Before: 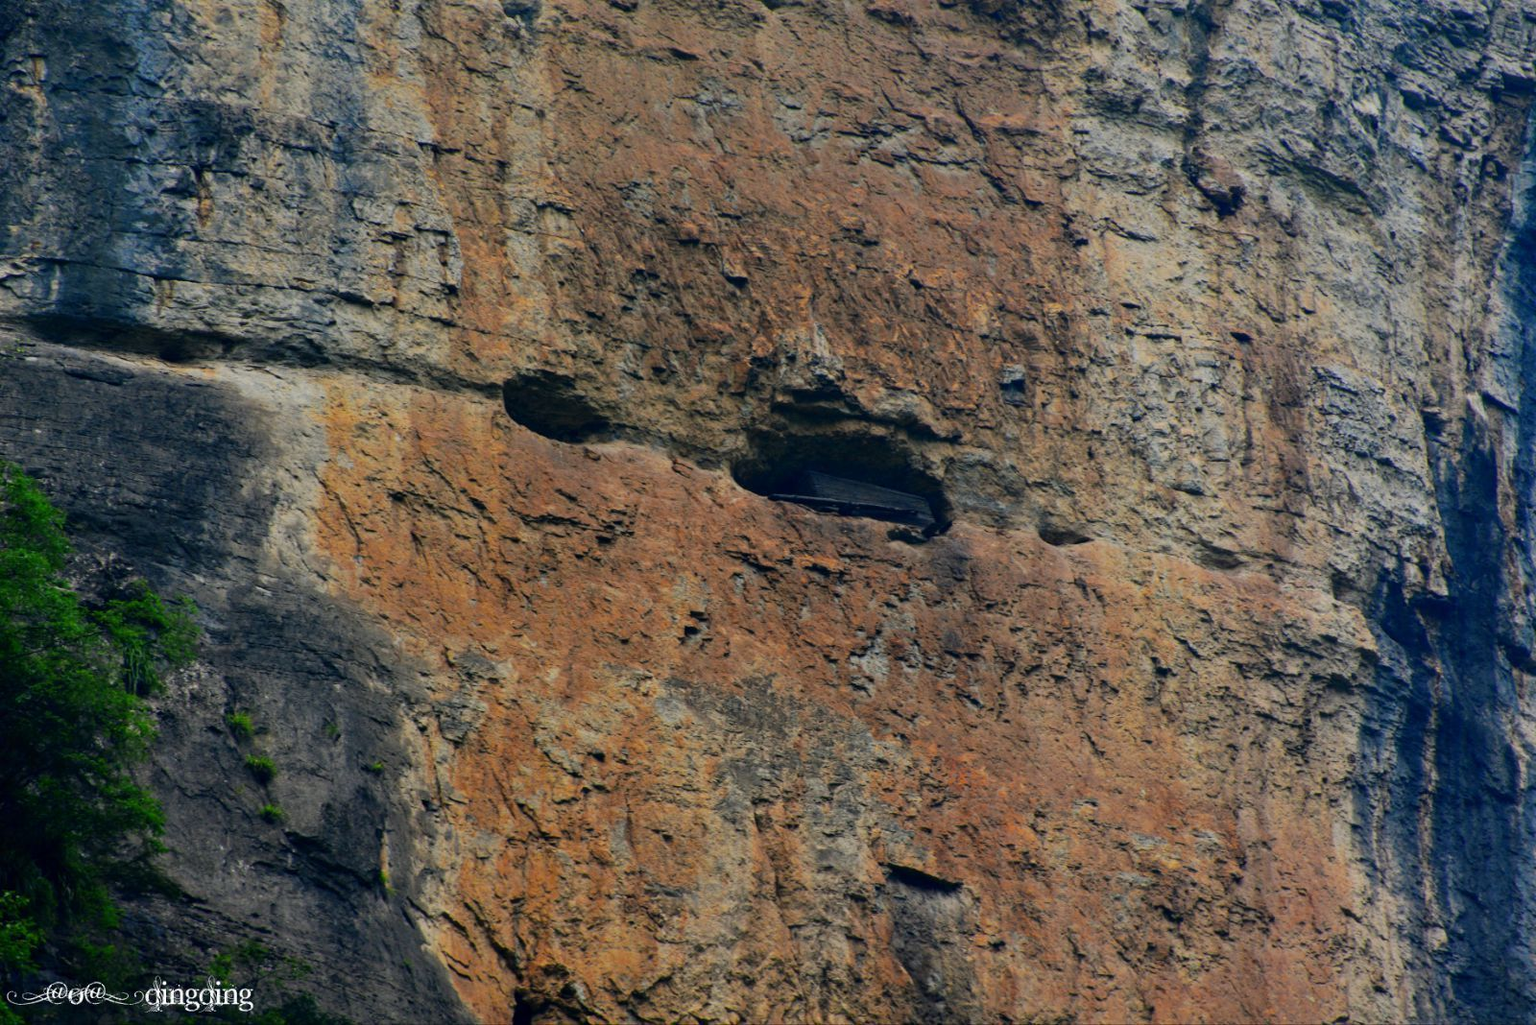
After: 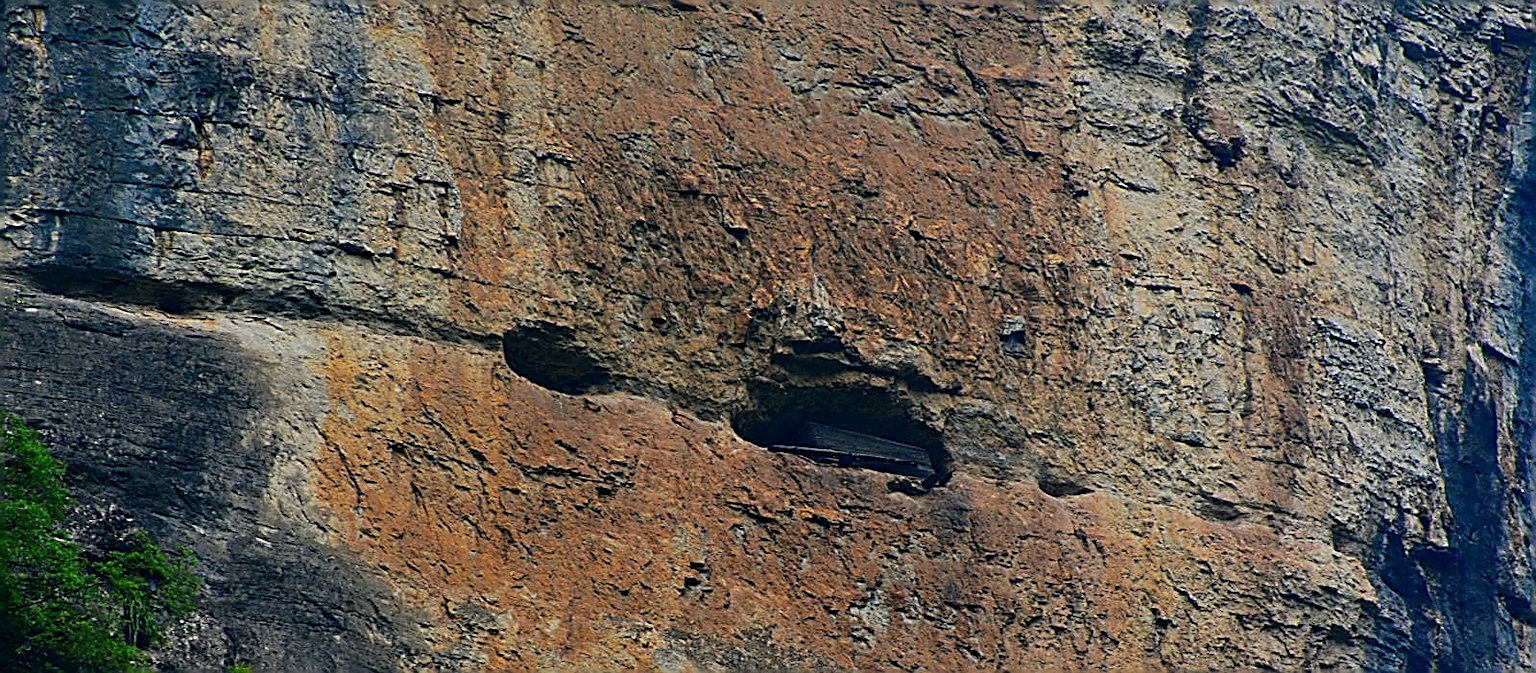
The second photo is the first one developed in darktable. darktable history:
crop and rotate: top 4.859%, bottom 29.411%
sharpen: amount 1.851
